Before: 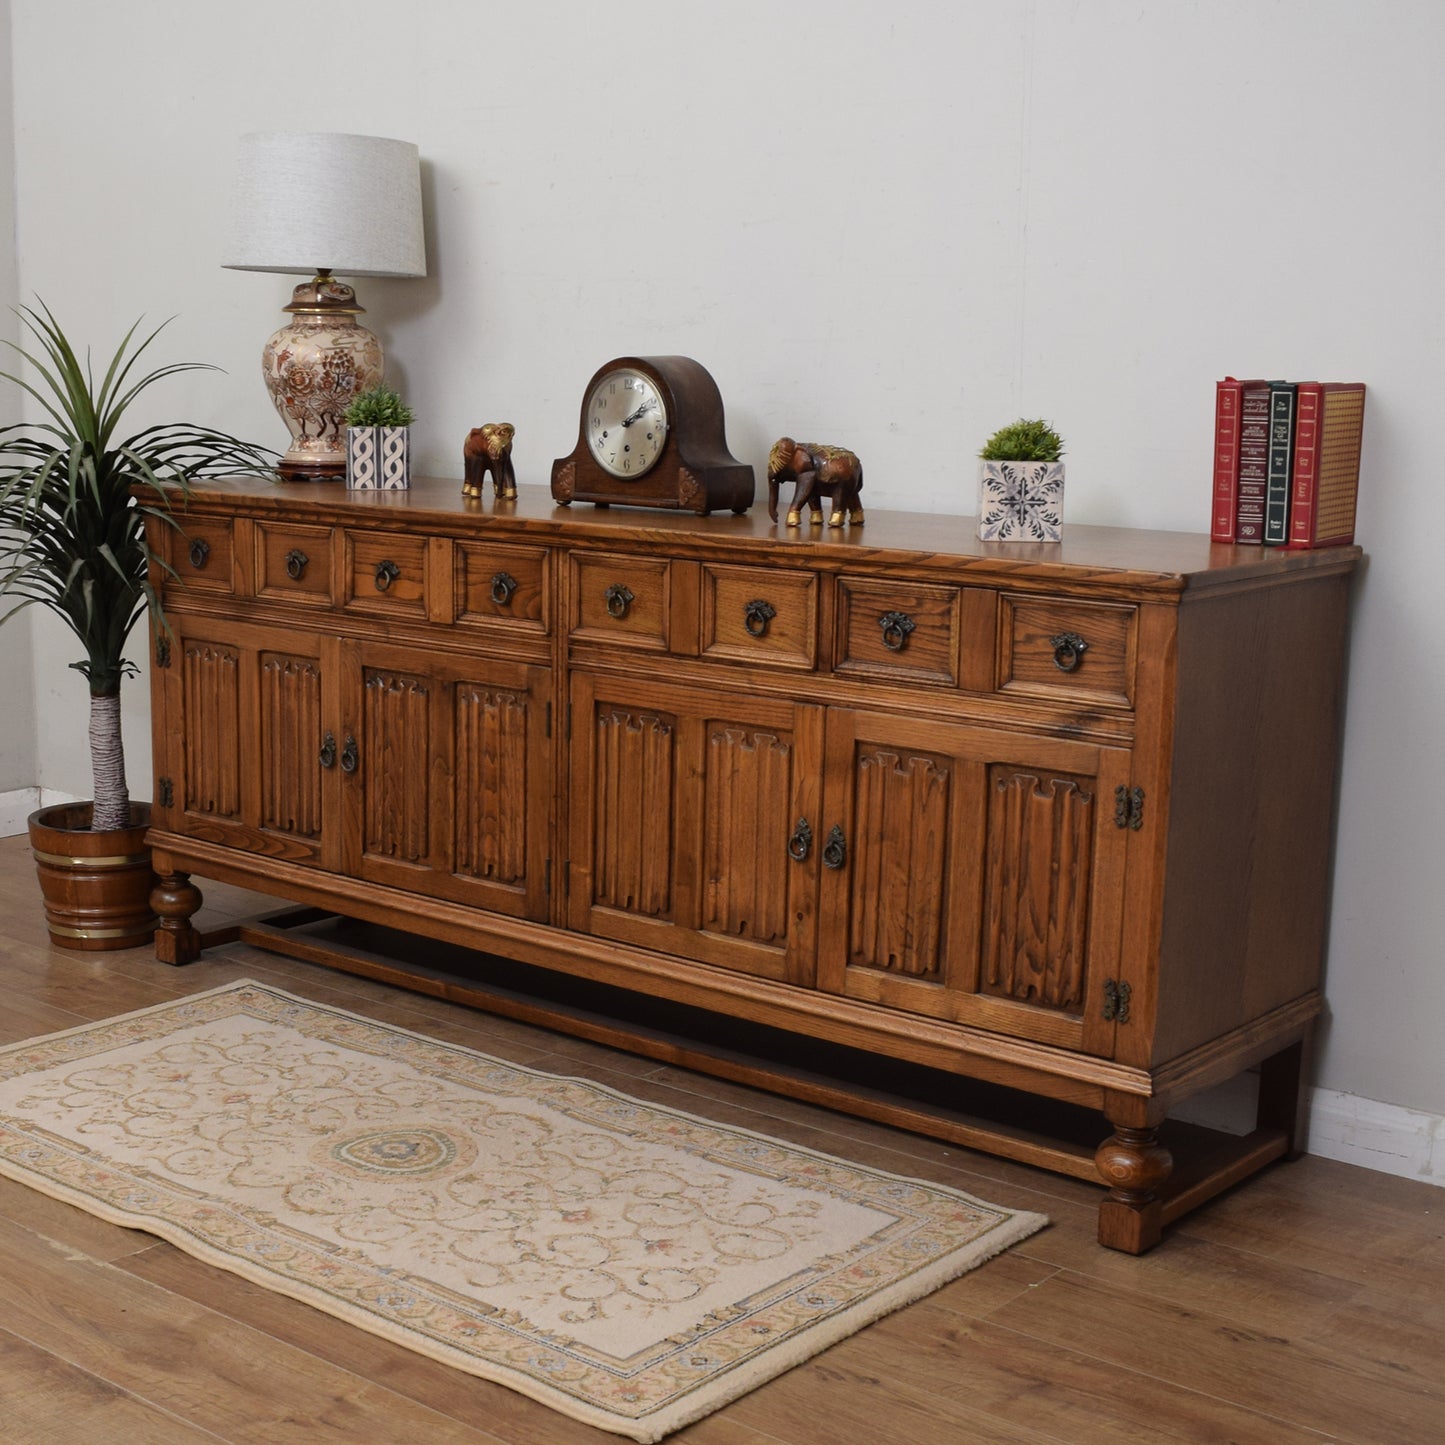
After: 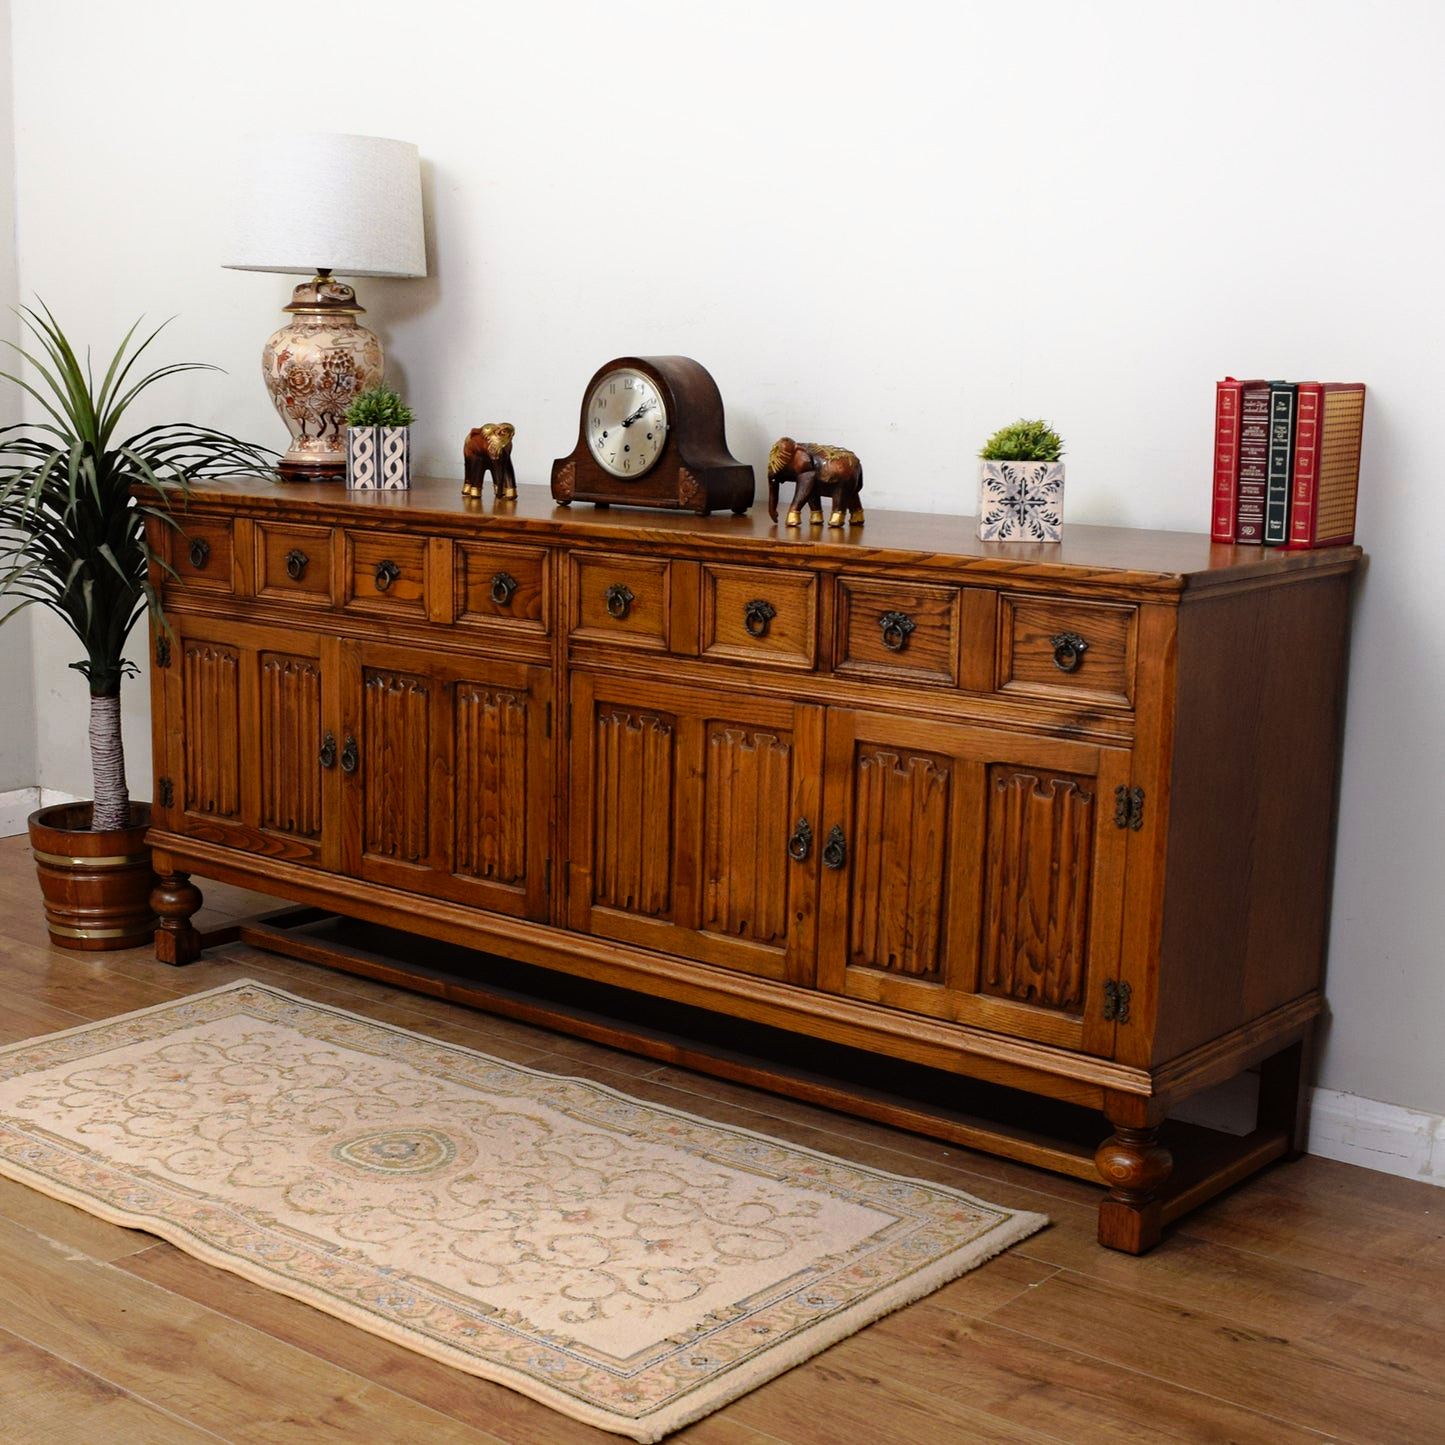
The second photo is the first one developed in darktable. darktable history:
shadows and highlights: shadows -41.04, highlights 62.63, soften with gaussian
haze removal: compatibility mode true, adaptive false
tone curve: curves: ch0 [(0, 0) (0.105, 0.068) (0.195, 0.162) (0.283, 0.283) (0.384, 0.404) (0.485, 0.531) (0.638, 0.681) (0.795, 0.879) (1, 0.977)]; ch1 [(0, 0) (0.161, 0.092) (0.35, 0.33) (0.379, 0.401) (0.456, 0.469) (0.498, 0.506) (0.521, 0.549) (0.58, 0.624) (0.635, 0.671) (1, 1)]; ch2 [(0, 0) (0.371, 0.362) (0.437, 0.437) (0.483, 0.484) (0.53, 0.515) (0.56, 0.58) (0.622, 0.606) (1, 1)], preserve colors none
